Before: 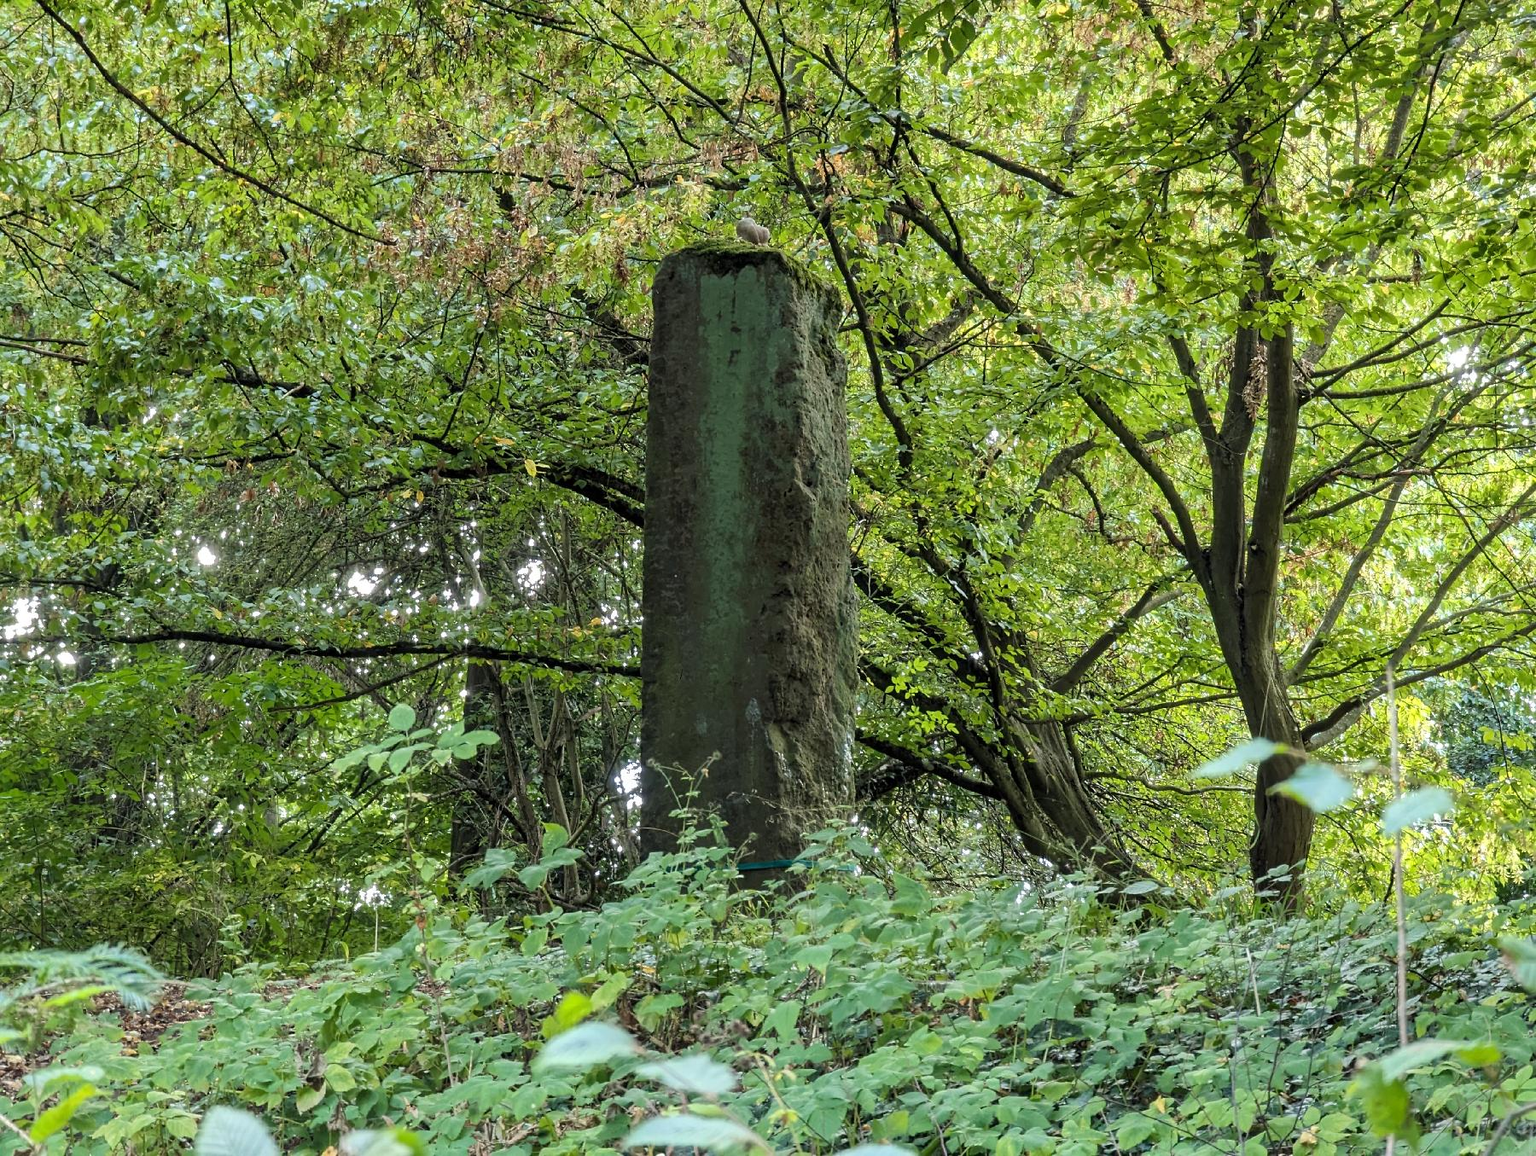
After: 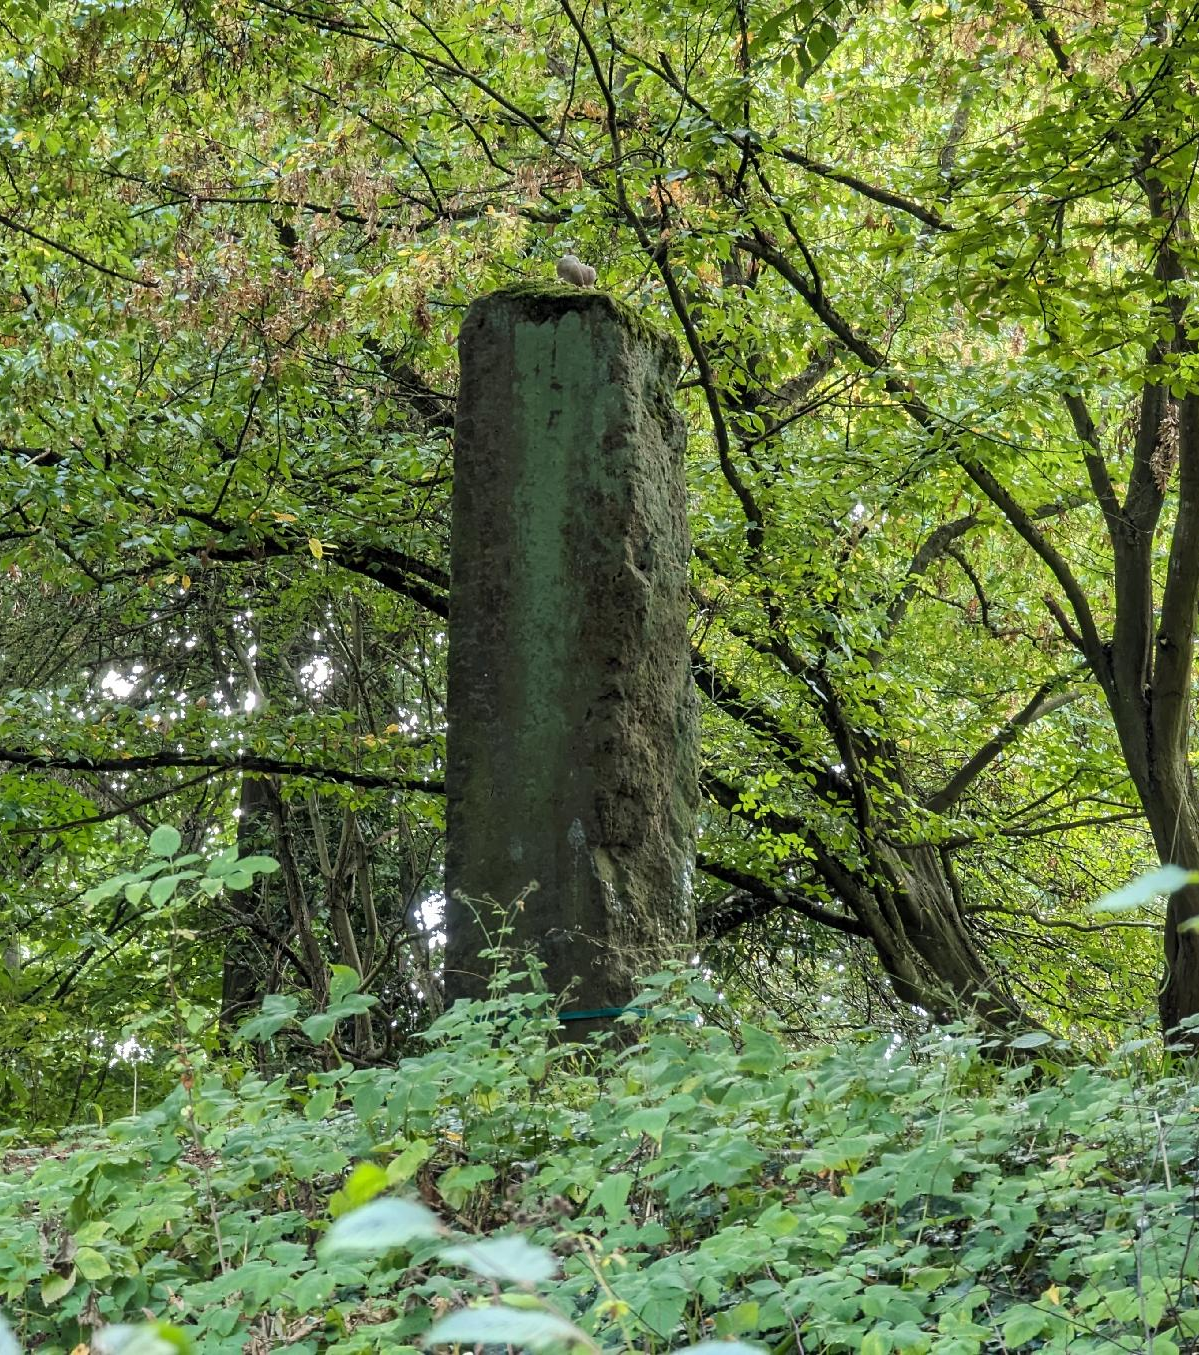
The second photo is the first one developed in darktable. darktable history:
crop: left 17.051%, right 16.299%
